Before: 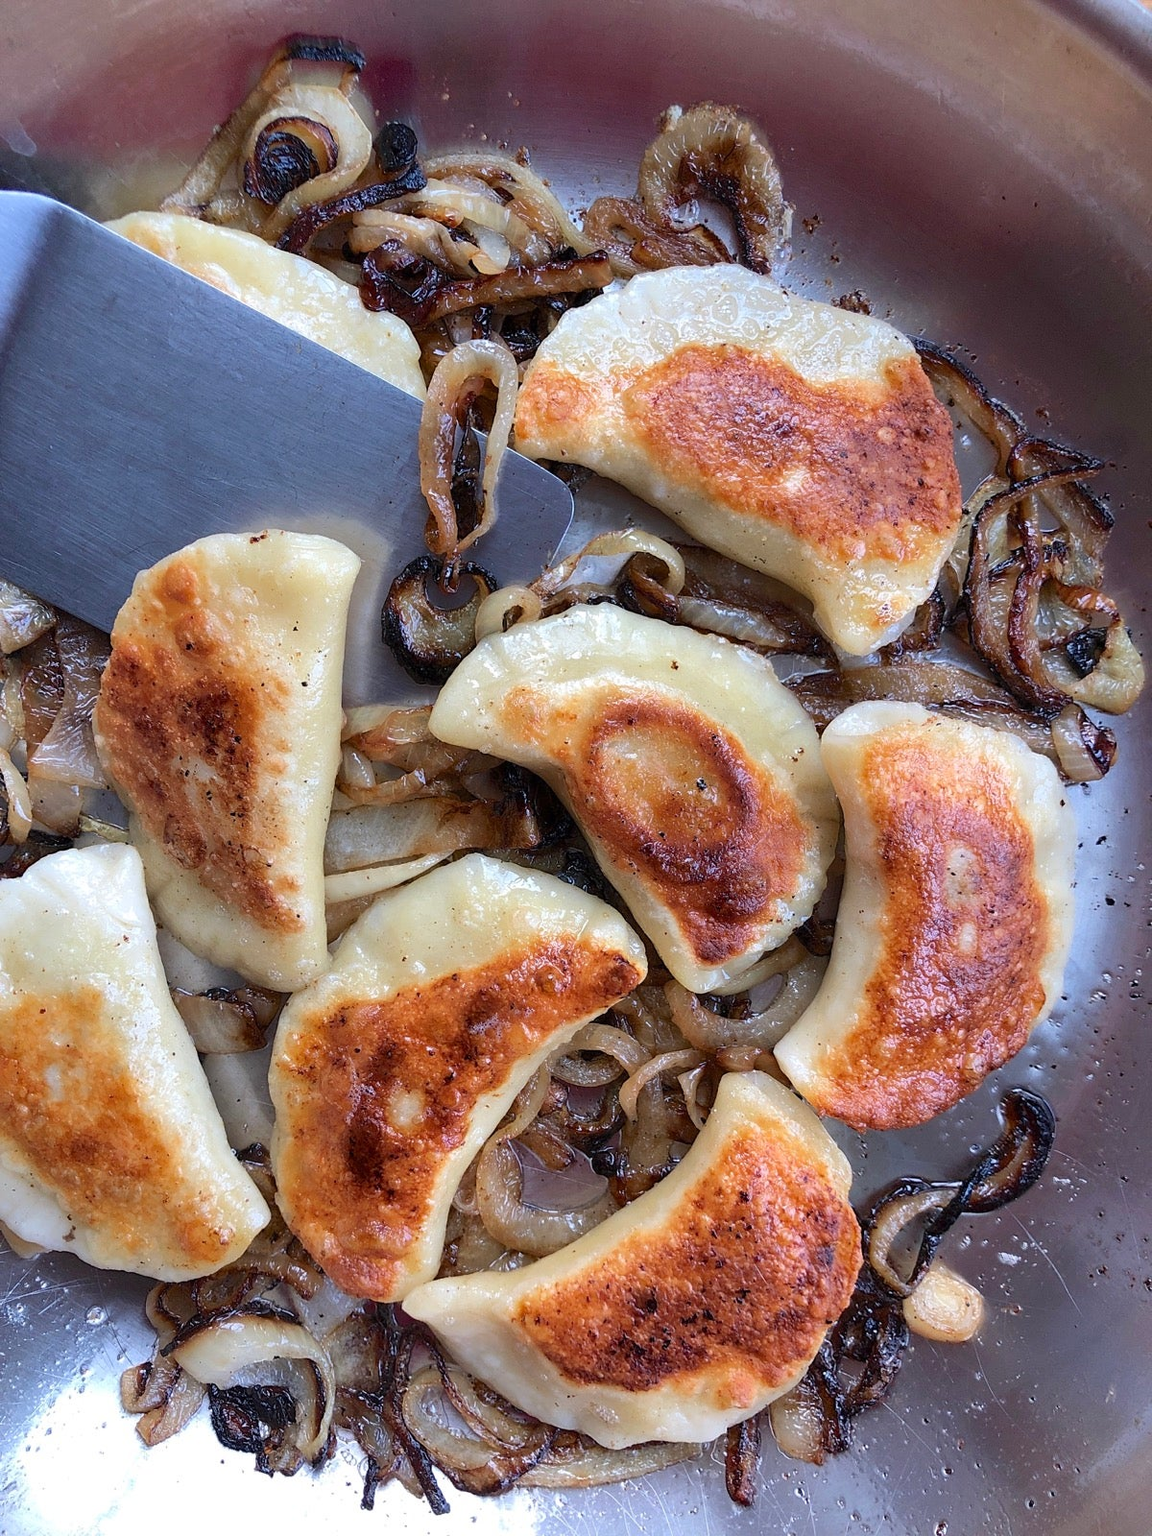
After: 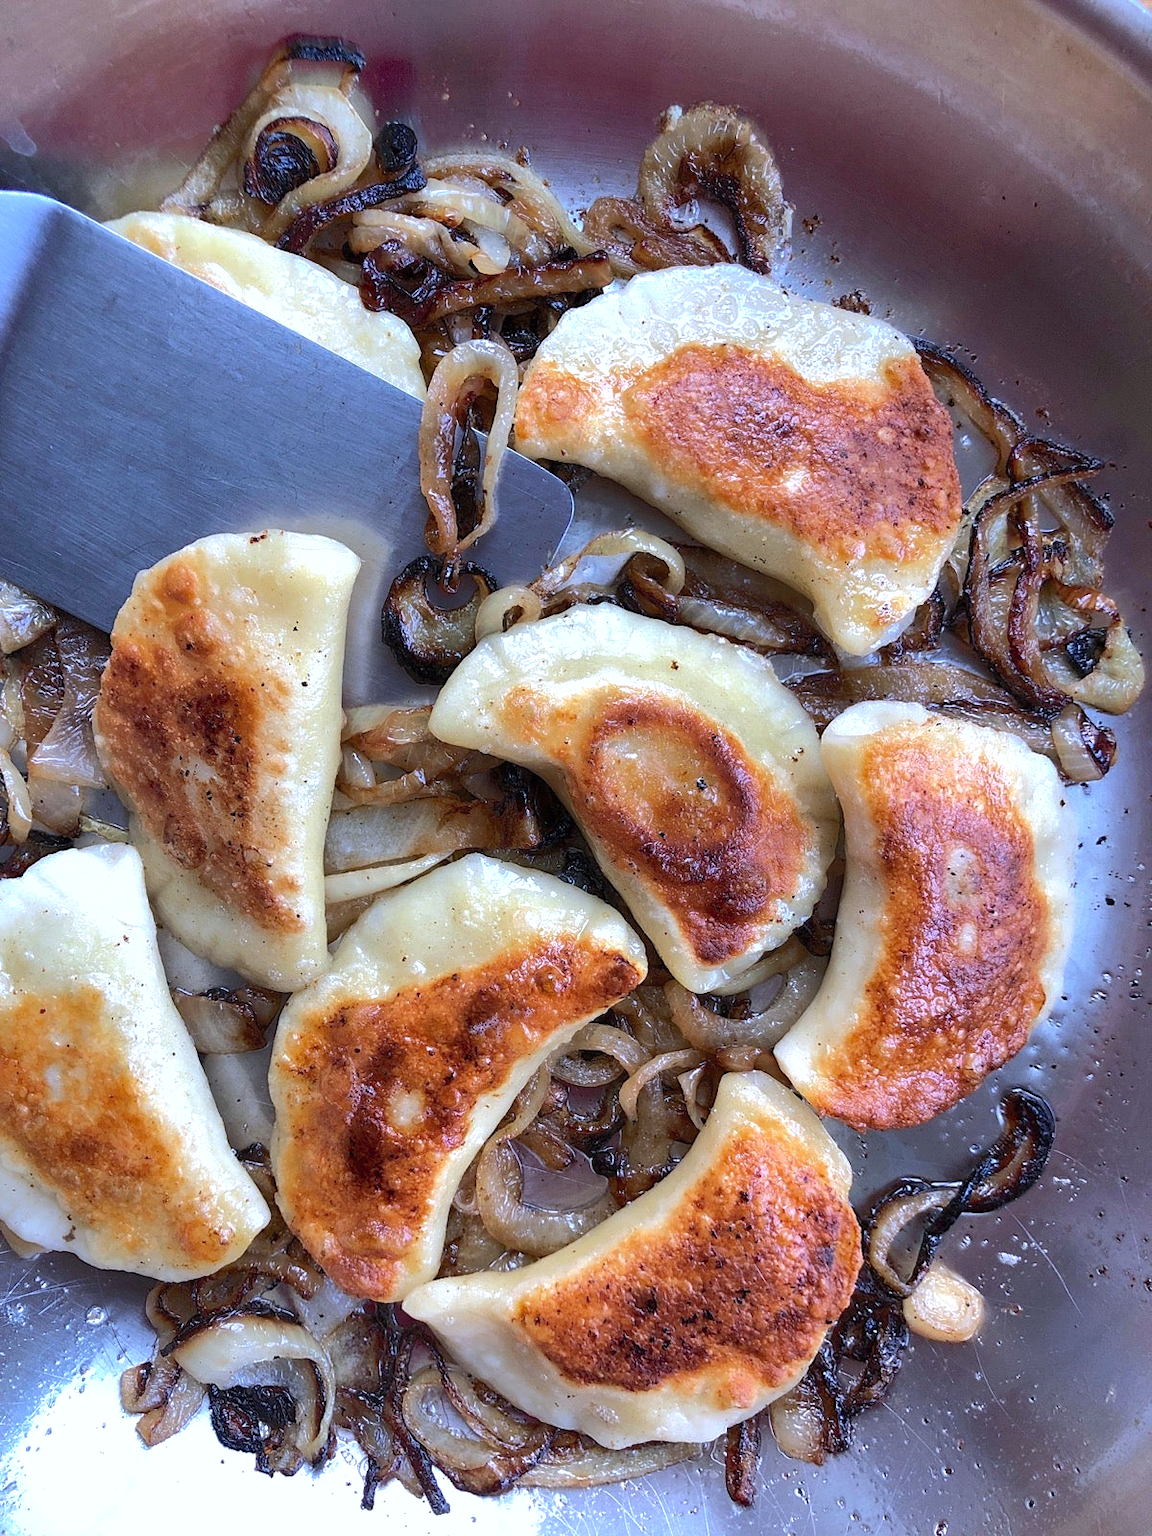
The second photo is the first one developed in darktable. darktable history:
tone equalizer: -8 EV -0.417 EV, -7 EV -0.389 EV, -6 EV -0.333 EV, -5 EV -0.222 EV, -3 EV 0.222 EV, -2 EV 0.333 EV, -1 EV 0.389 EV, +0 EV 0.417 EV, edges refinement/feathering 500, mask exposure compensation -1.57 EV, preserve details no
shadows and highlights: on, module defaults
white balance: red 0.954, blue 1.079
